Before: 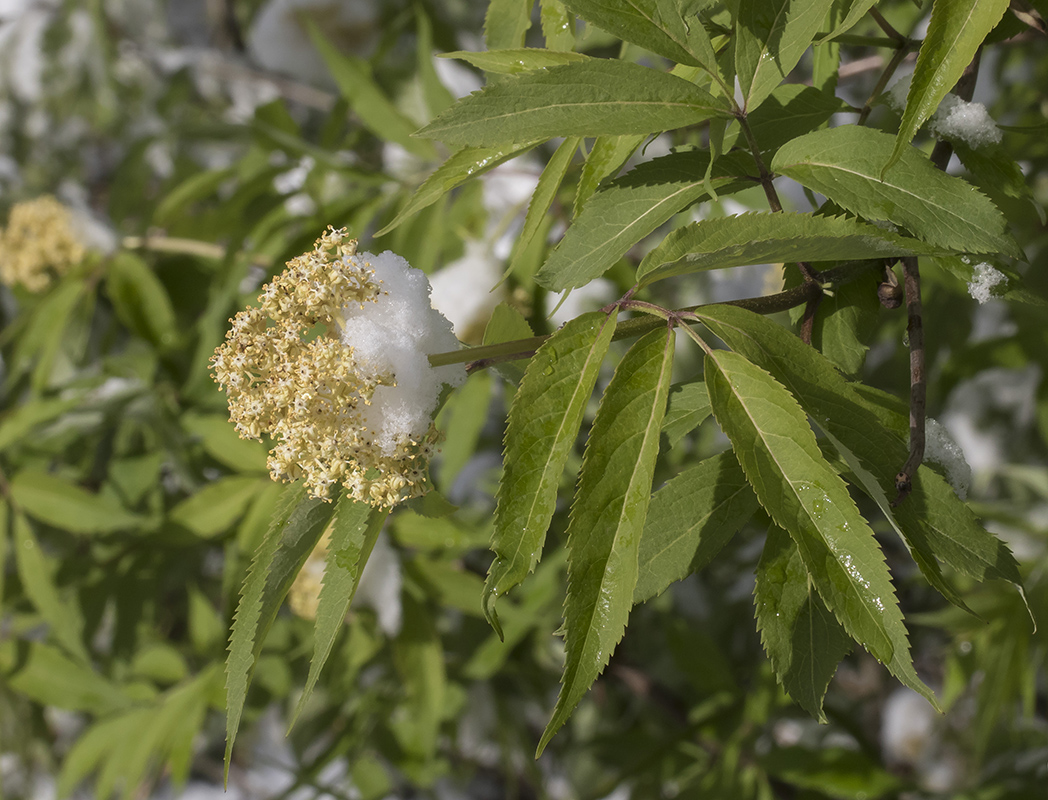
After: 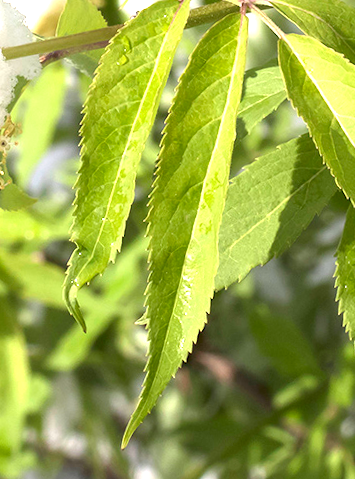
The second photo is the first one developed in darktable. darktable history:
exposure: exposure 2.04 EV, compensate highlight preservation false
rotate and perspective: rotation -1.77°, lens shift (horizontal) 0.004, automatic cropping off
crop: left 40.878%, top 39.176%, right 25.993%, bottom 3.081%
